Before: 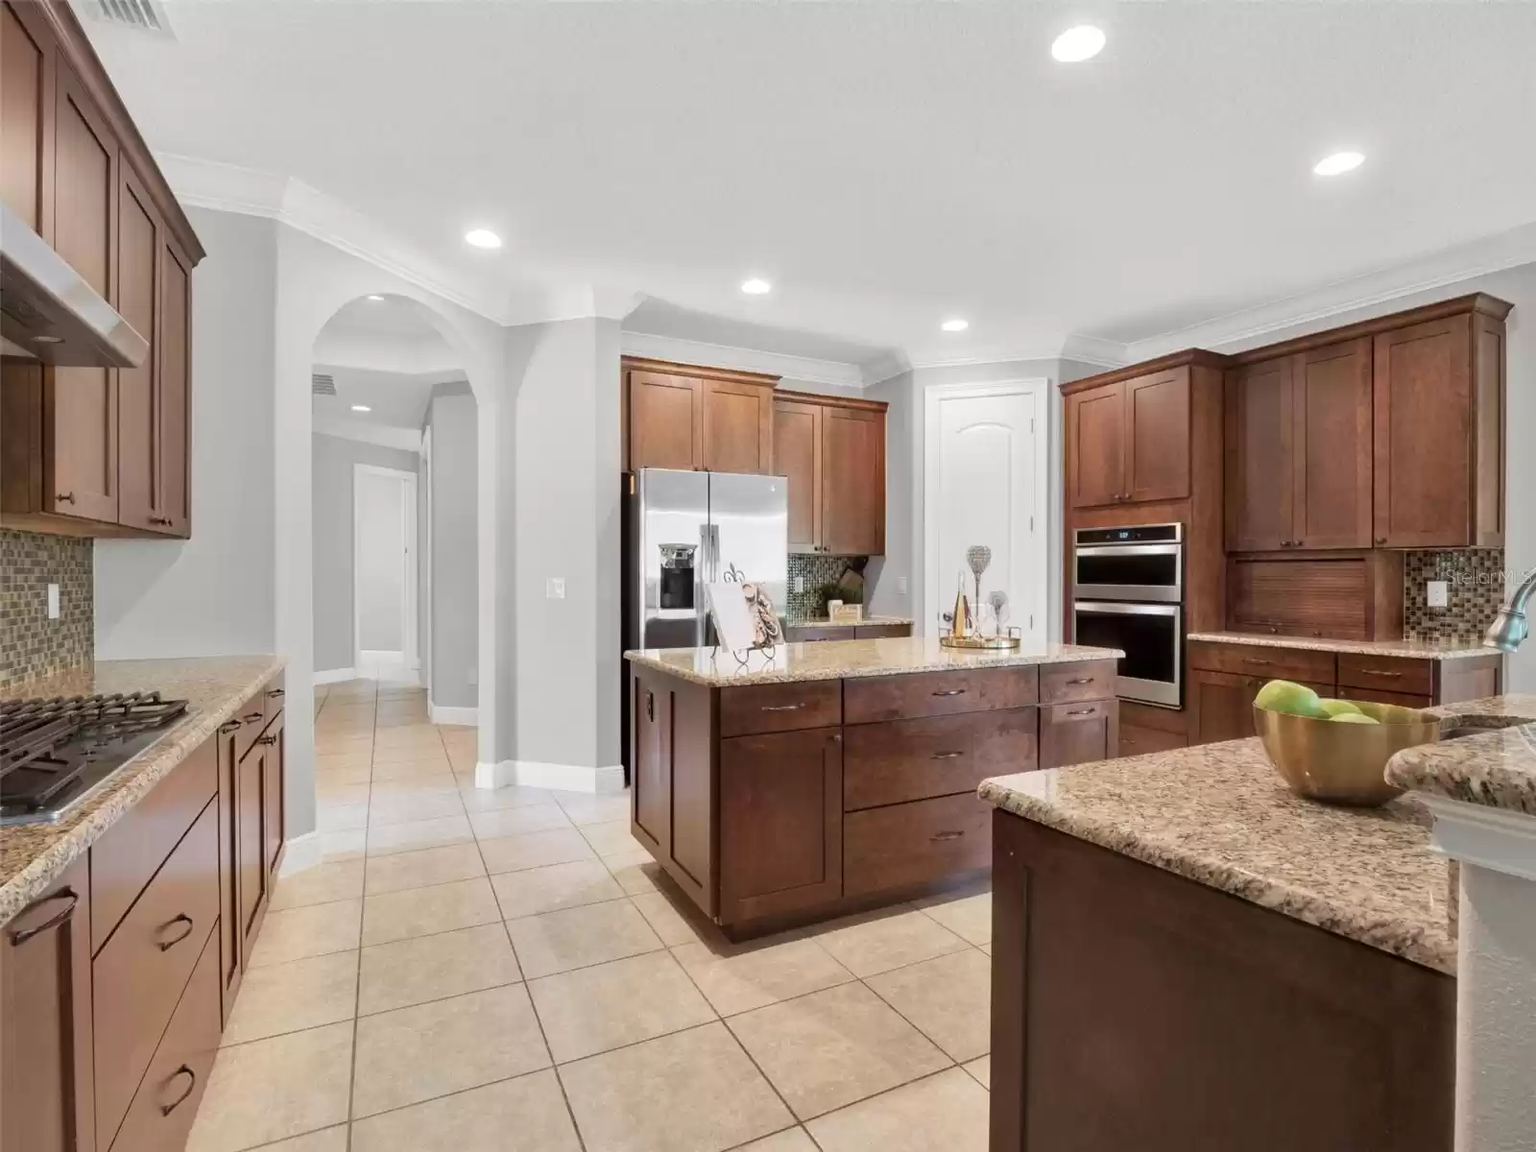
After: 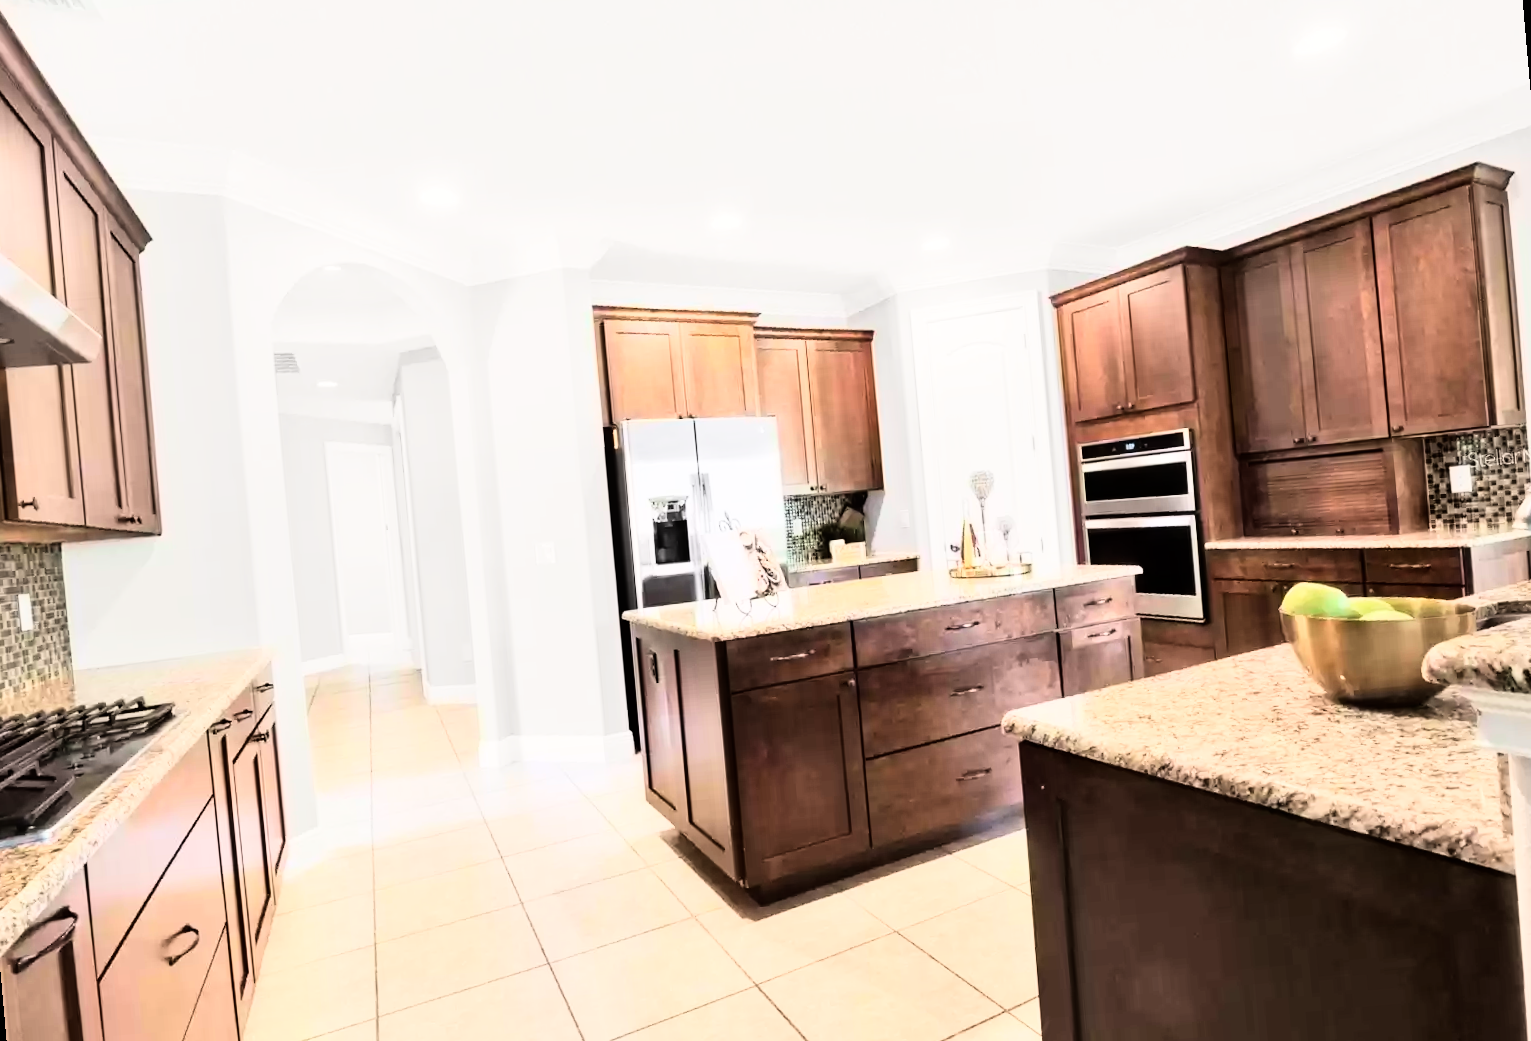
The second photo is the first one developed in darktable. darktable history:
rotate and perspective: rotation -5°, crop left 0.05, crop right 0.952, crop top 0.11, crop bottom 0.89
rgb curve: curves: ch0 [(0, 0) (0.21, 0.15) (0.24, 0.21) (0.5, 0.75) (0.75, 0.96) (0.89, 0.99) (1, 1)]; ch1 [(0, 0.02) (0.21, 0.13) (0.25, 0.2) (0.5, 0.67) (0.75, 0.9) (0.89, 0.97) (1, 1)]; ch2 [(0, 0.02) (0.21, 0.13) (0.25, 0.2) (0.5, 0.67) (0.75, 0.9) (0.89, 0.97) (1, 1)], compensate middle gray true
white balance: emerald 1
